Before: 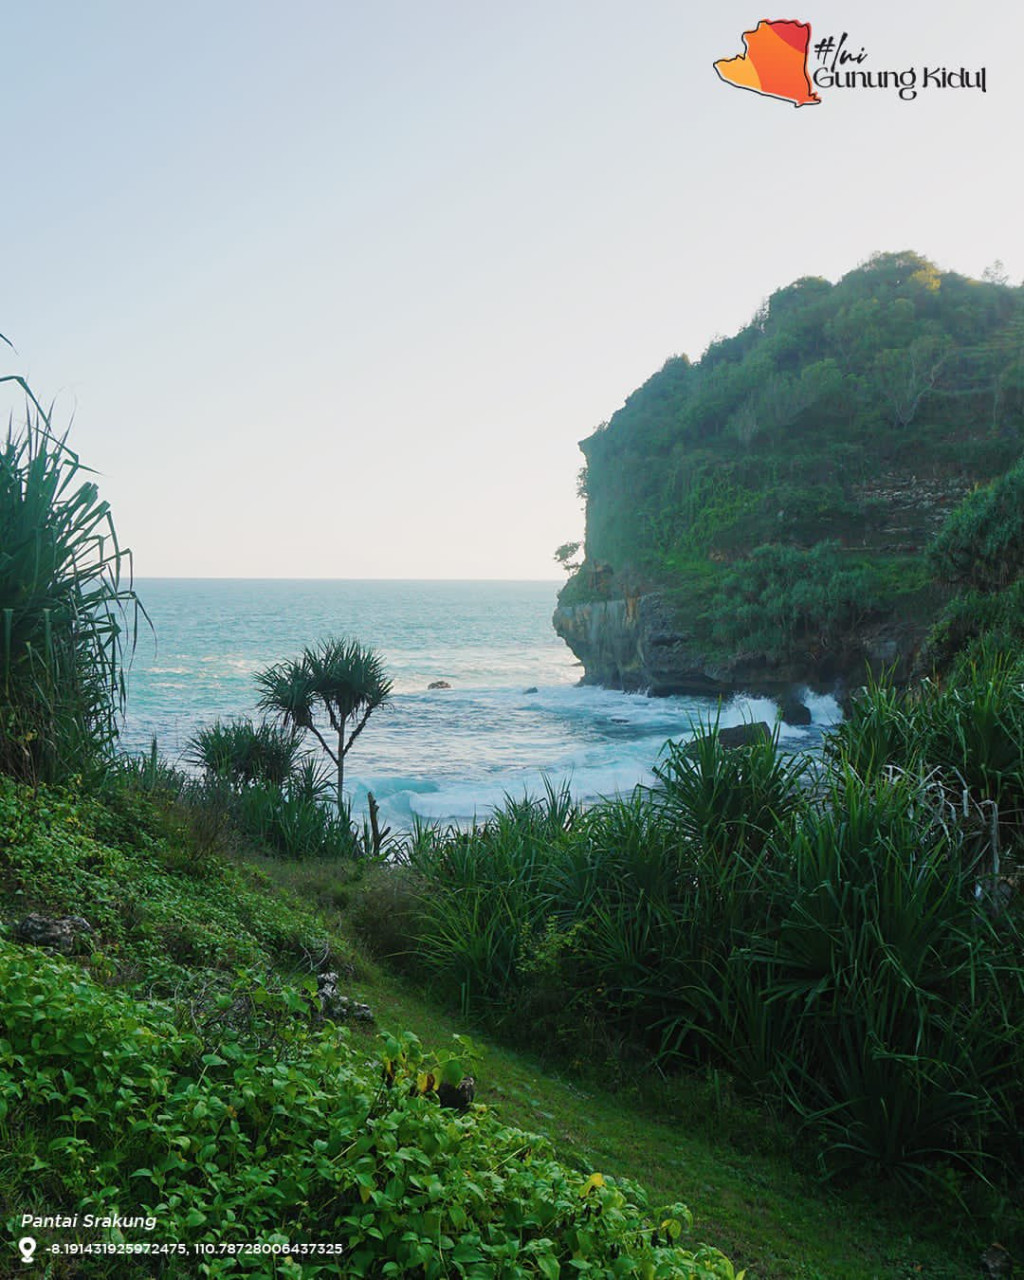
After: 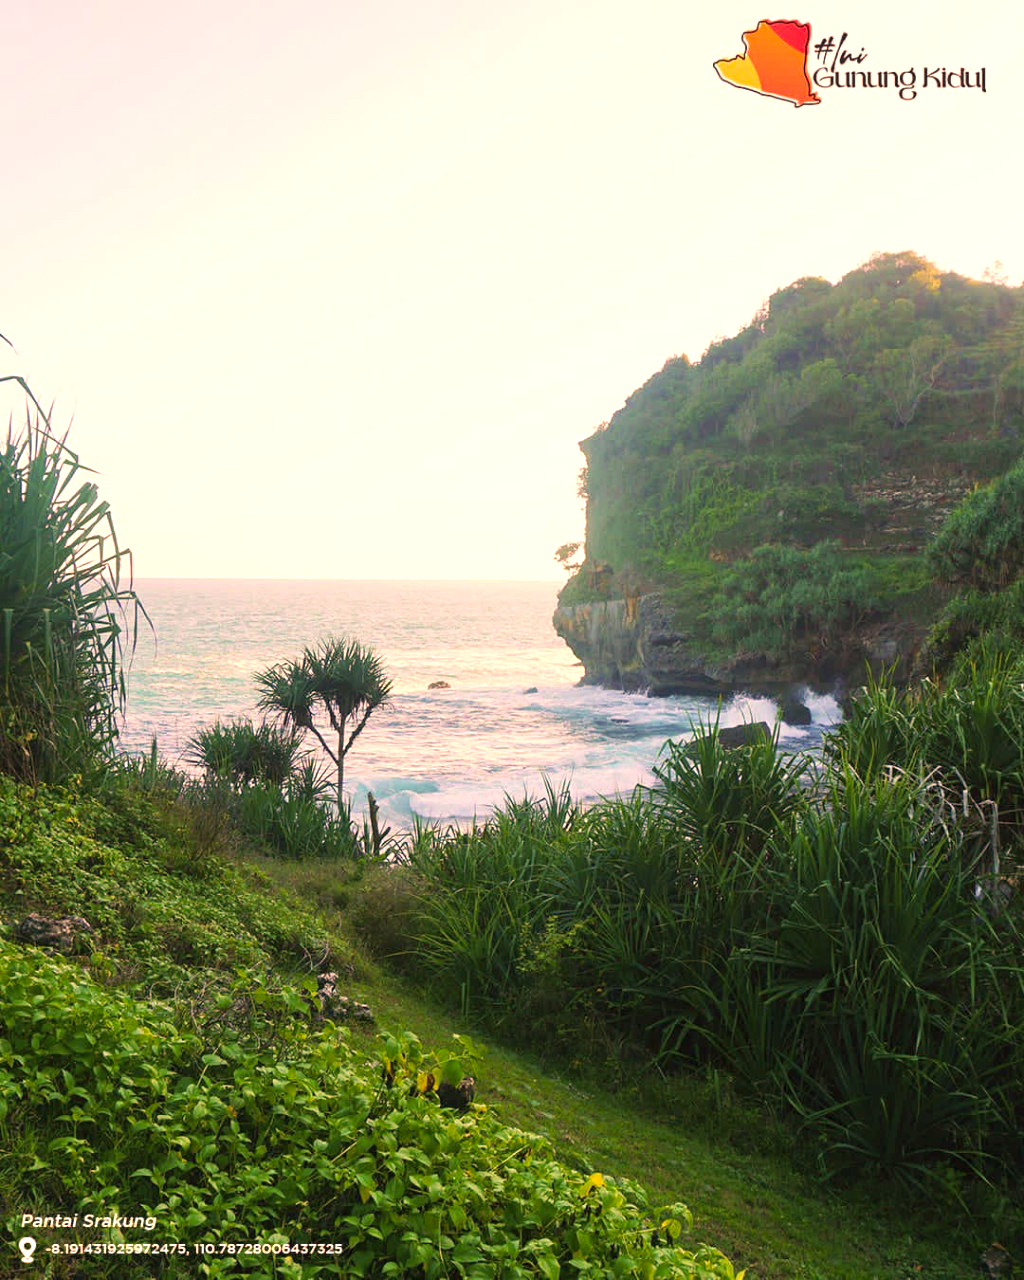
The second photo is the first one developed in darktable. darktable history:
color correction: highlights a* 21.73, highlights b* 21.47
velvia: on, module defaults
exposure: exposure 0.666 EV, compensate exposure bias true, compensate highlight preservation false
